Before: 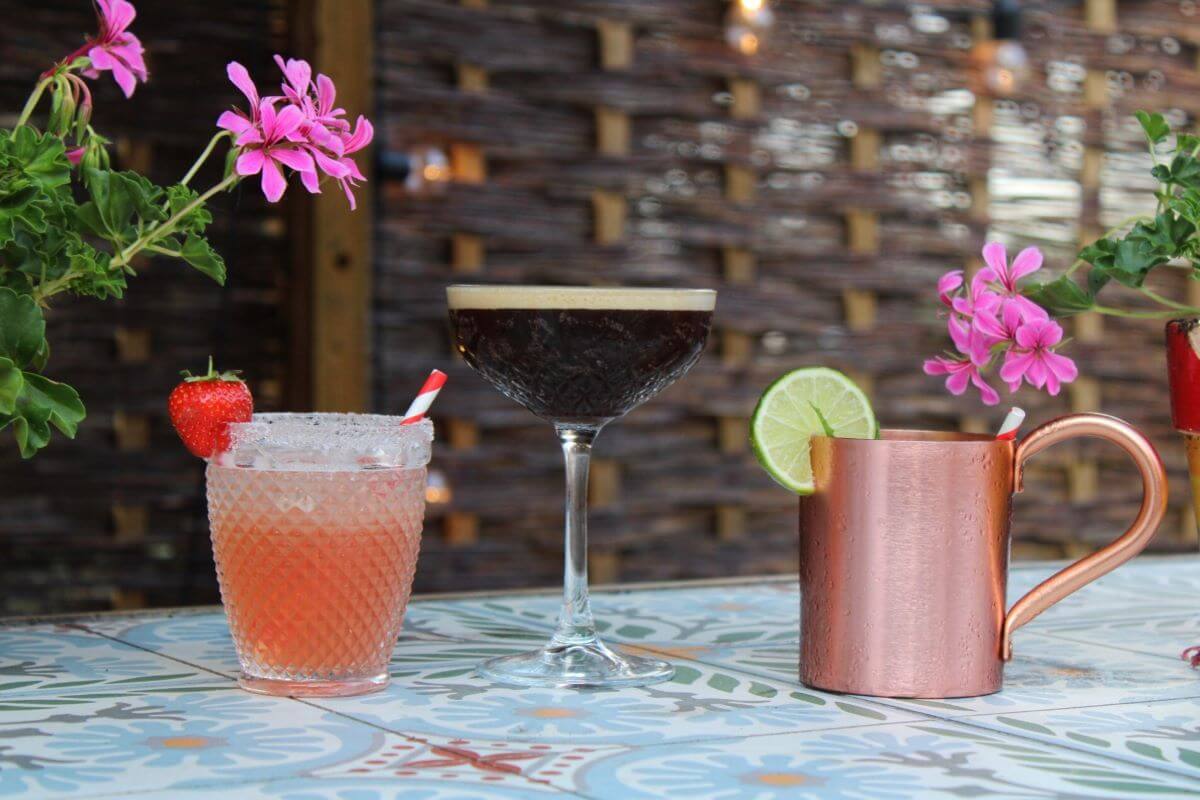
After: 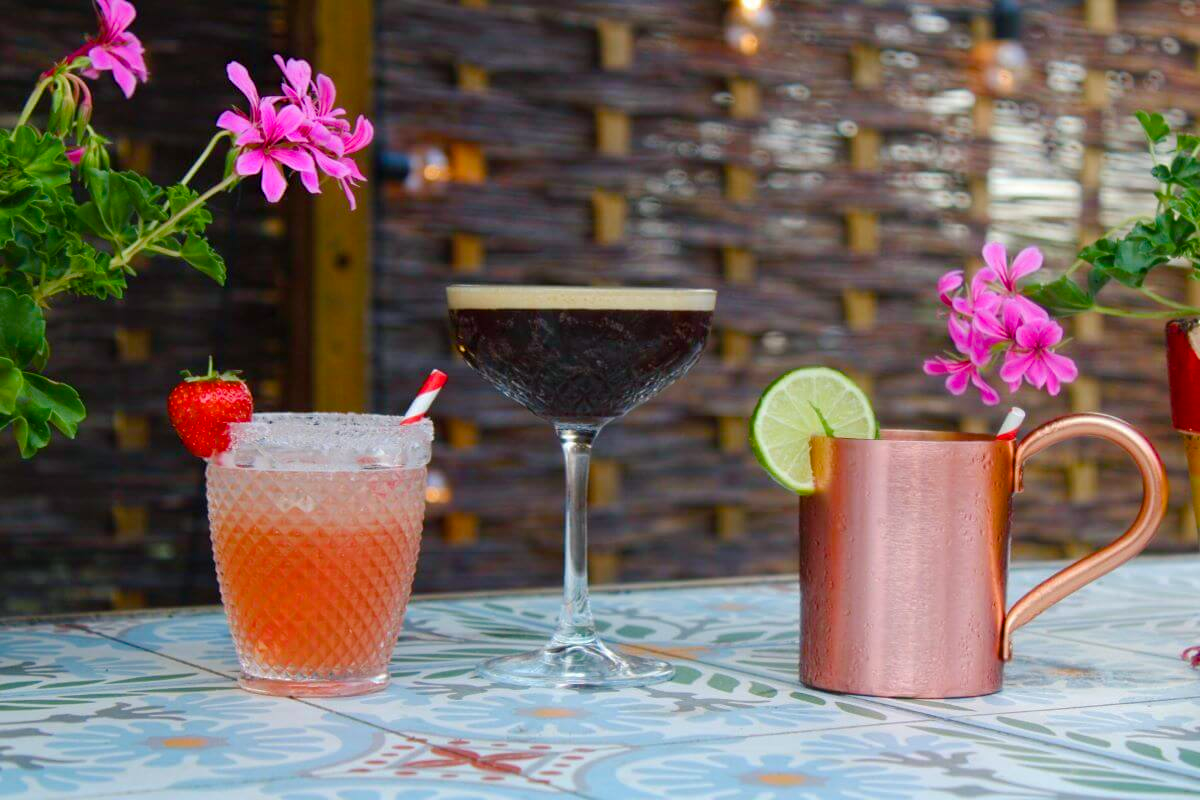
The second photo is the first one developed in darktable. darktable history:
color balance rgb: shadows lift › chroma 2.954%, shadows lift › hue 243.06°, perceptual saturation grading › global saturation 20%, perceptual saturation grading › highlights -25.339%, perceptual saturation grading › shadows 49.764%, global vibrance 20%
shadows and highlights: shadows 25.08, highlights -24.48
